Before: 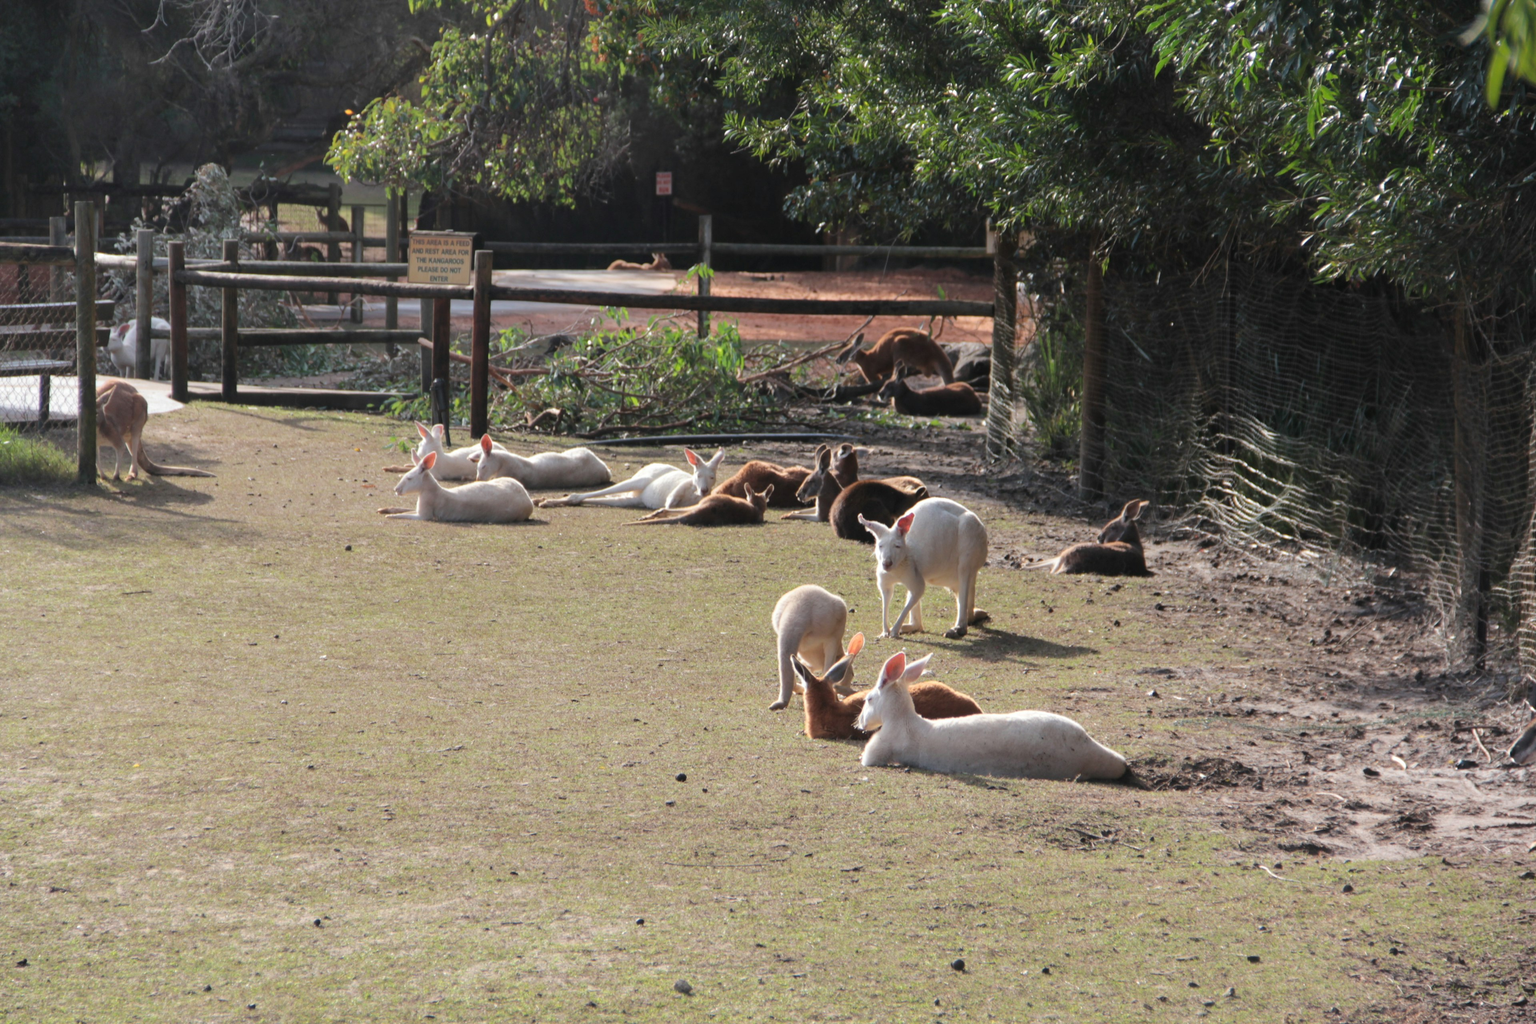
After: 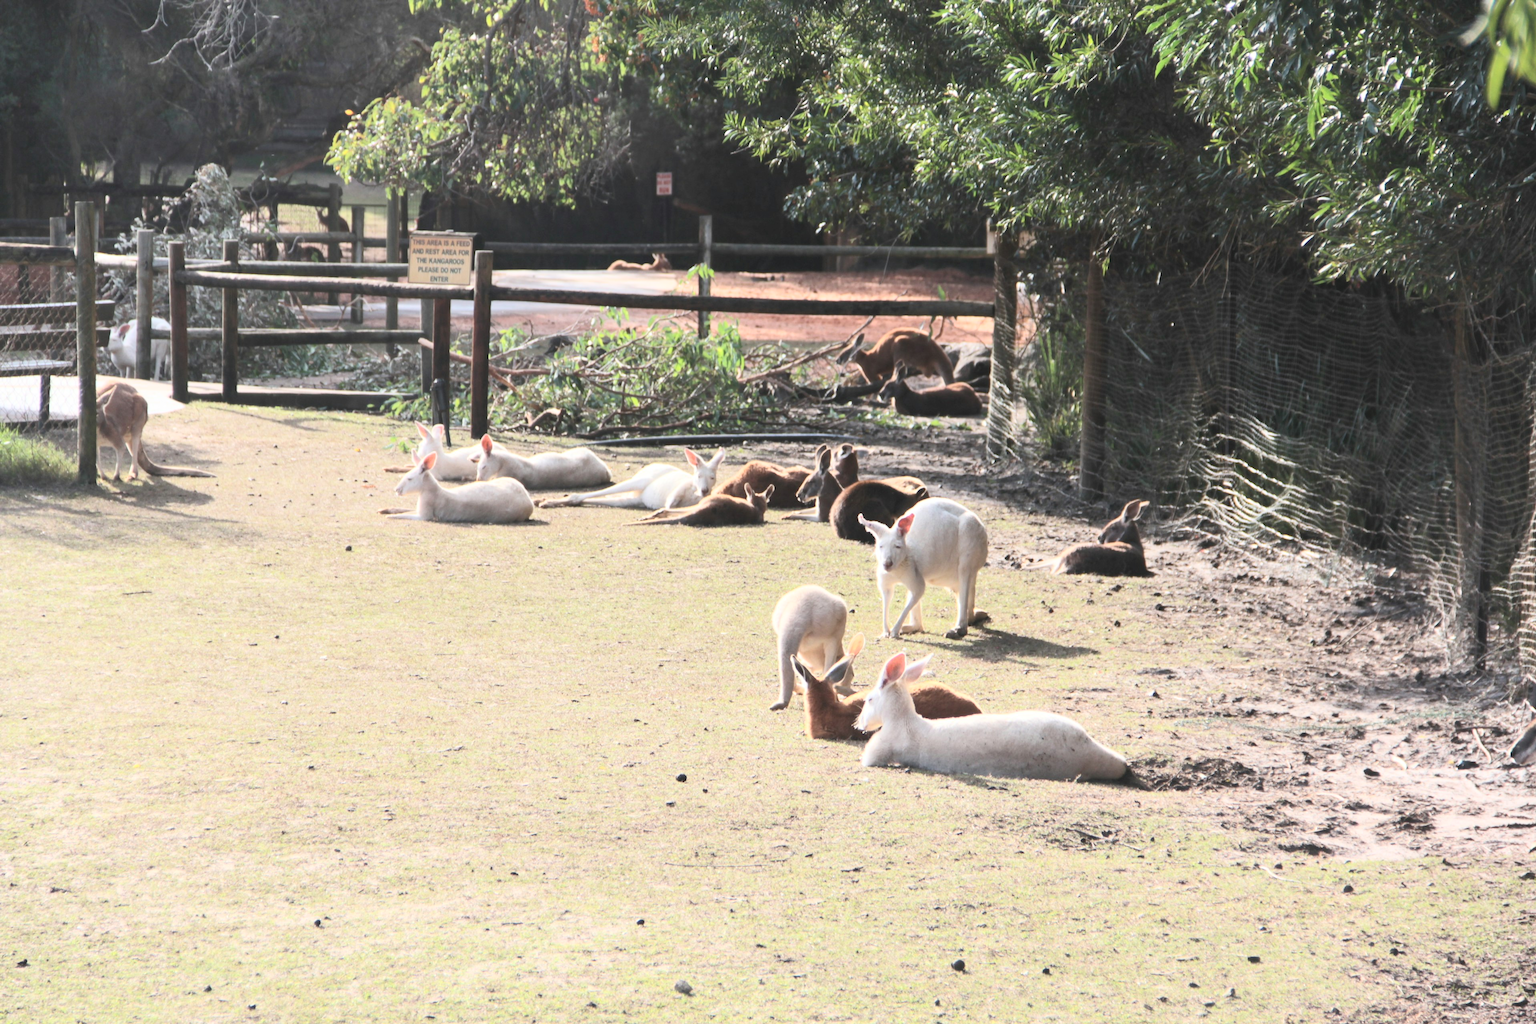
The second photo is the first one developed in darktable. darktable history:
contrast brightness saturation: contrast 0.39, brightness 0.542
tone equalizer: on, module defaults
